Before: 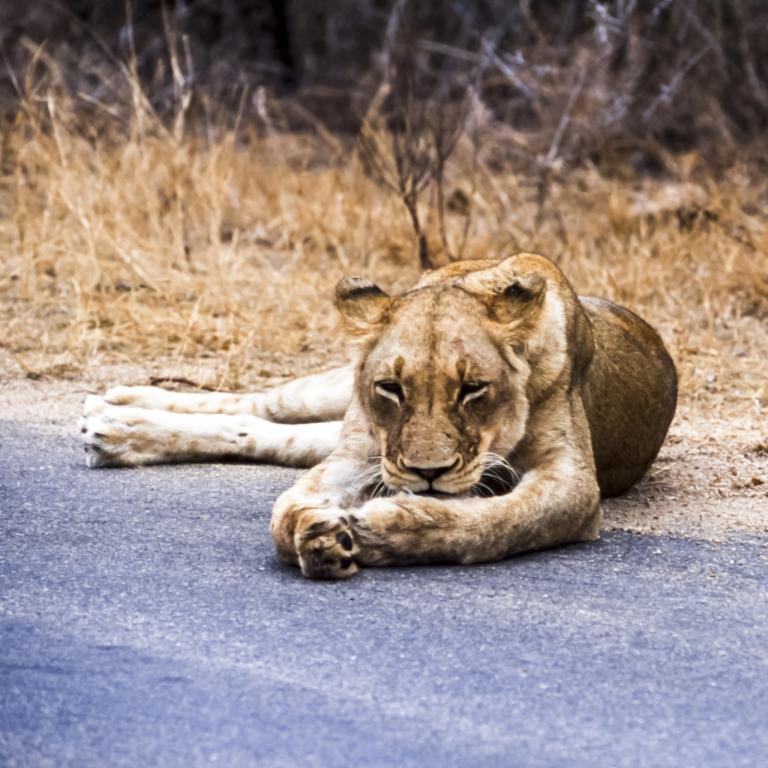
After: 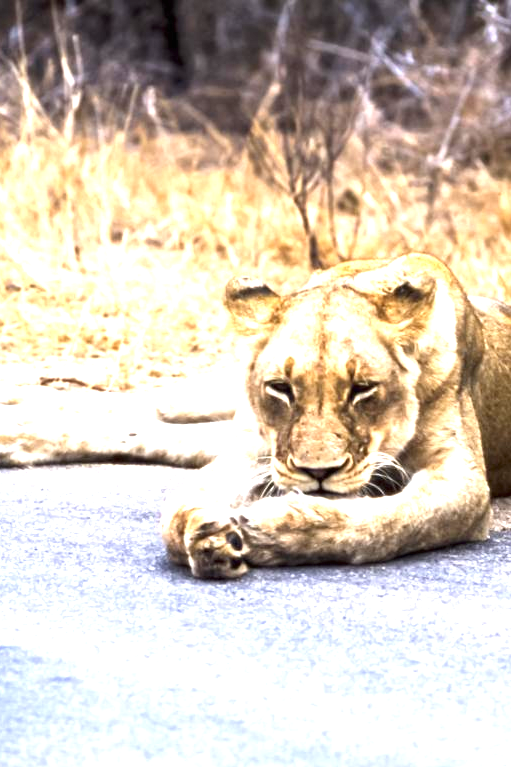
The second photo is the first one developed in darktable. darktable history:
crop and rotate: left 14.436%, right 18.898%
exposure: black level correction 0, exposure 1.5 EV, compensate exposure bias true, compensate highlight preservation false
